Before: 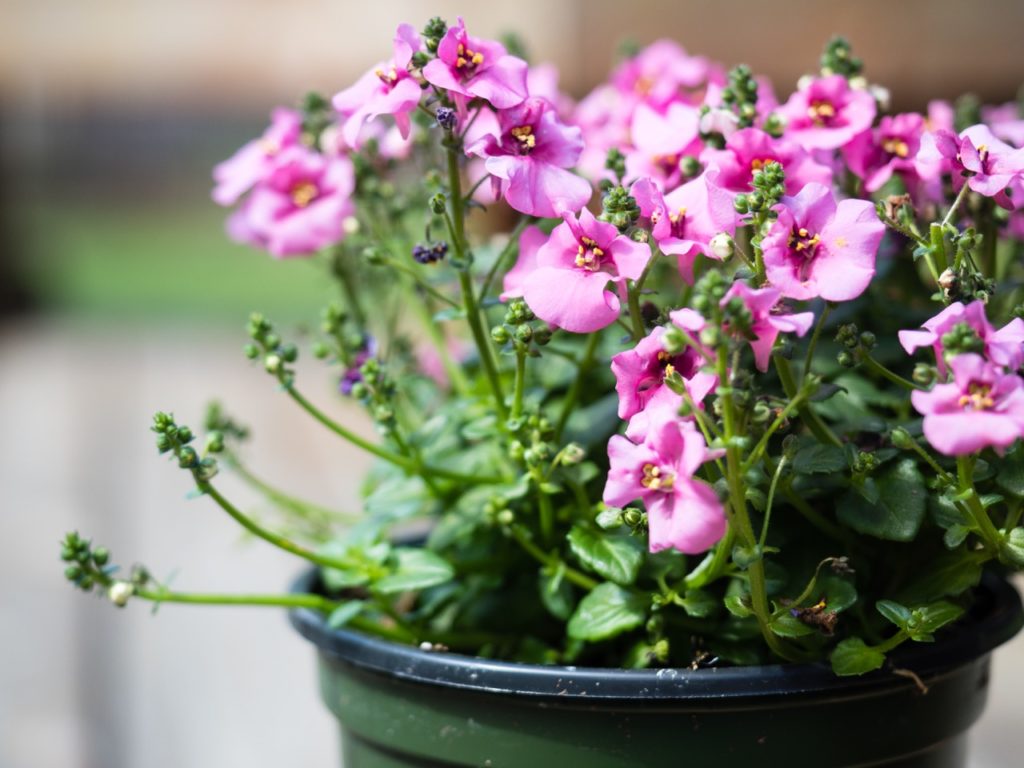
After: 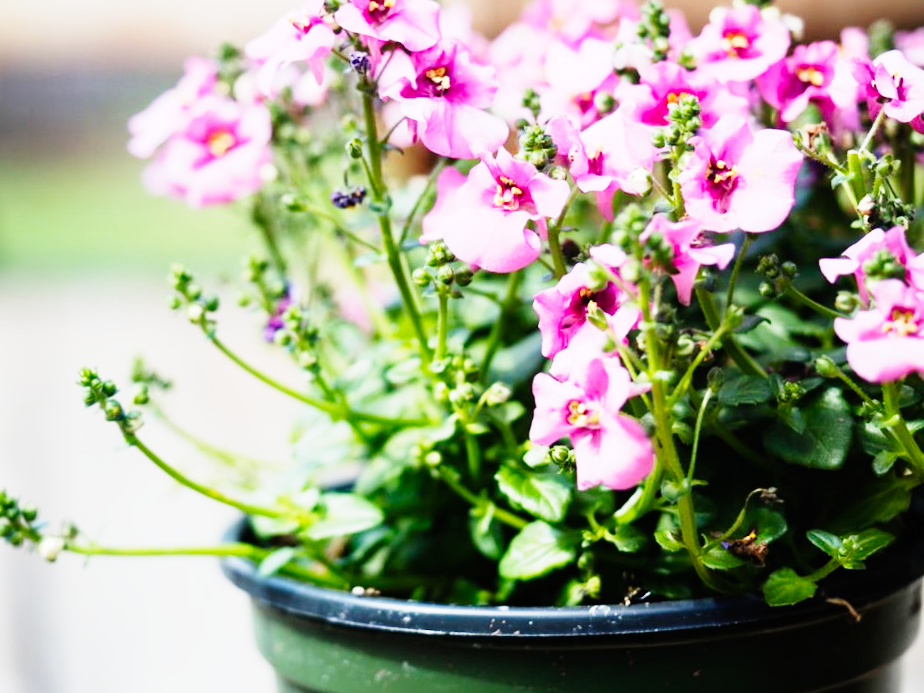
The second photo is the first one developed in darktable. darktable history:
crop and rotate: angle 1.96°, left 5.673%, top 5.673%
base curve: curves: ch0 [(0, 0) (0, 0.001) (0.001, 0.001) (0.004, 0.002) (0.007, 0.004) (0.015, 0.013) (0.033, 0.045) (0.052, 0.096) (0.075, 0.17) (0.099, 0.241) (0.163, 0.42) (0.219, 0.55) (0.259, 0.616) (0.327, 0.722) (0.365, 0.765) (0.522, 0.873) (0.547, 0.881) (0.689, 0.919) (0.826, 0.952) (1, 1)], preserve colors none
